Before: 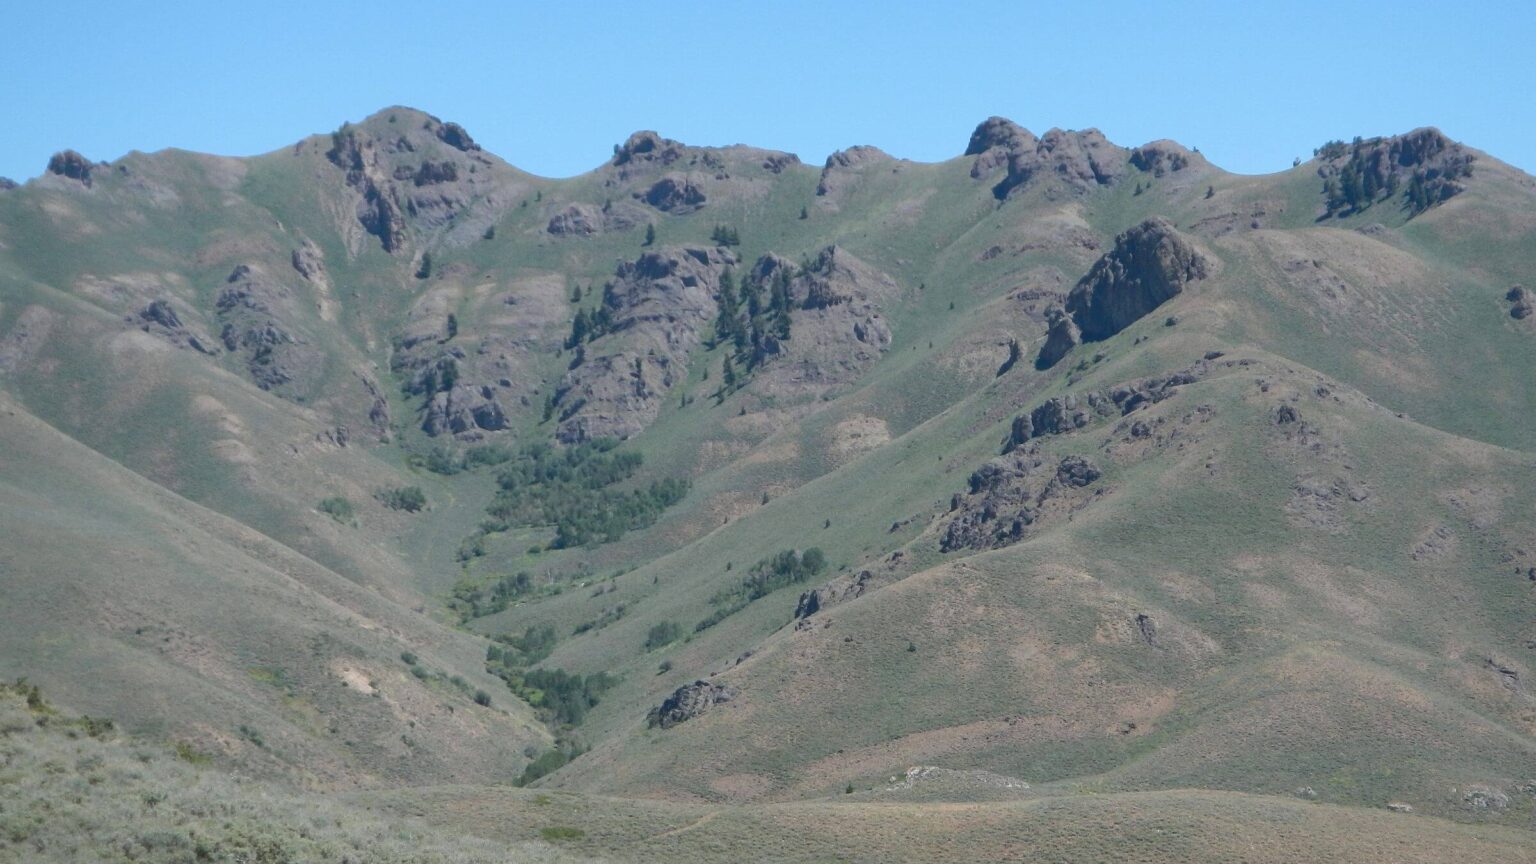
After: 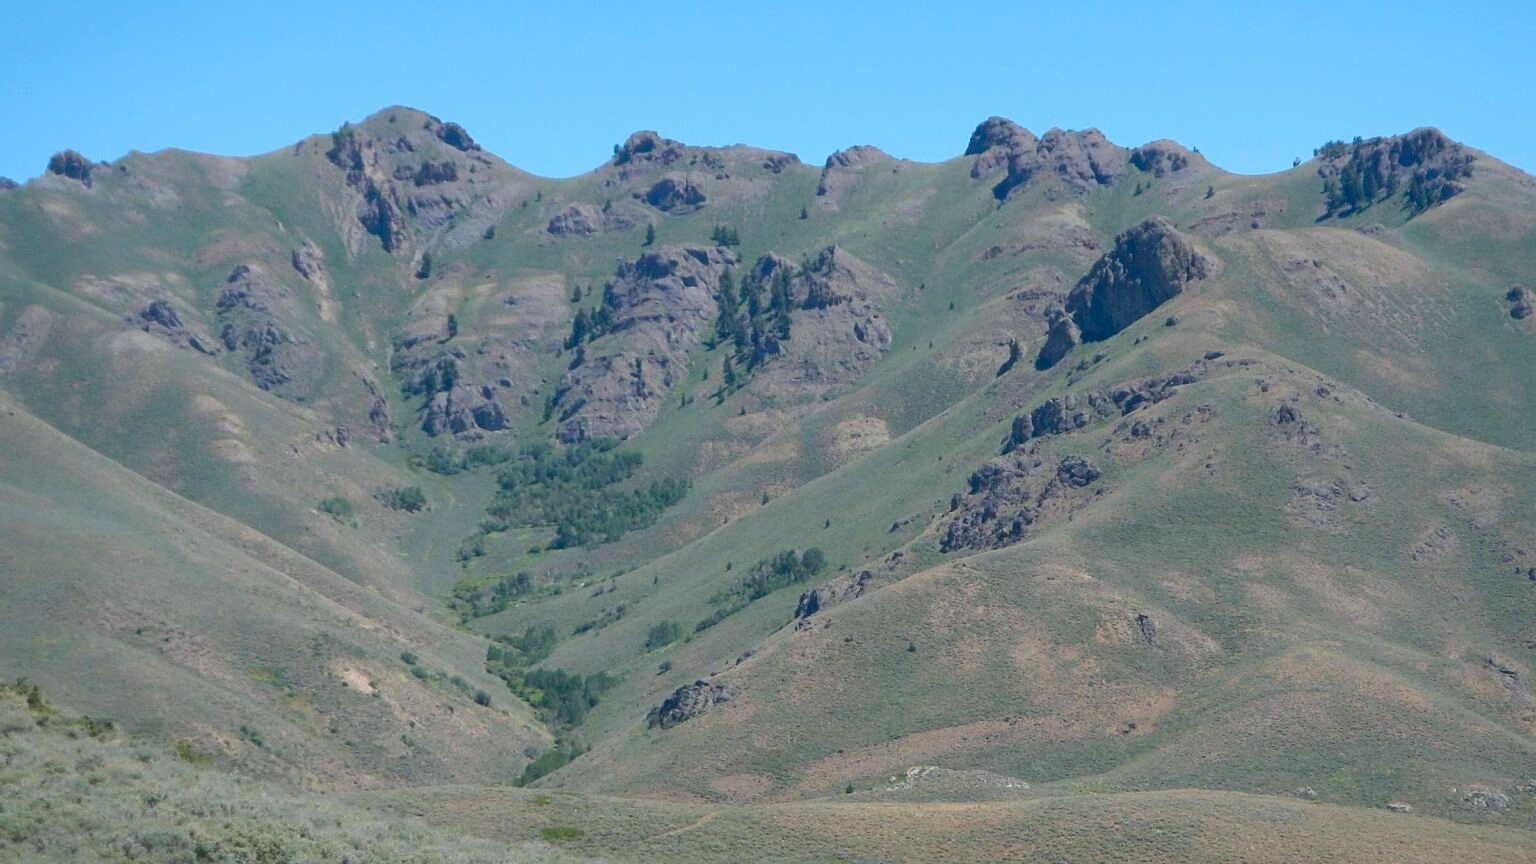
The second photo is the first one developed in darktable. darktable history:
color balance rgb: shadows lift › chroma 2.052%, shadows lift › hue 246.9°, perceptual saturation grading › global saturation 30.491%
sharpen: amount 0.207
